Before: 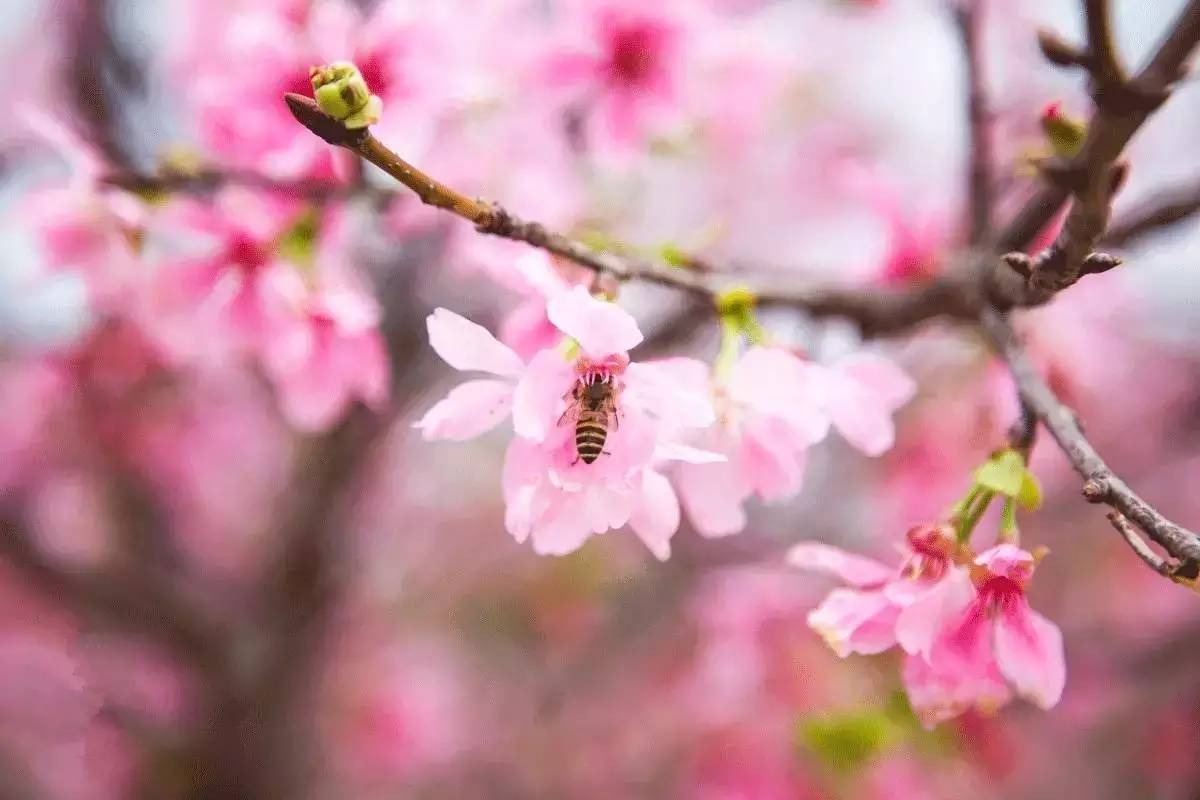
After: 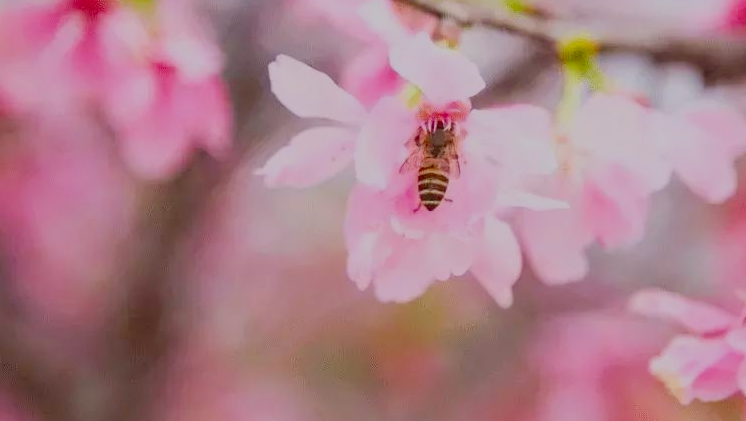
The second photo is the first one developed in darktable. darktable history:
filmic rgb: middle gray luminance 4.23%, black relative exposure -12.91 EV, white relative exposure 5.03 EV, target black luminance 0%, hardness 5.2, latitude 59.67%, contrast 0.757, highlights saturation mix 4.12%, shadows ↔ highlights balance 26.27%, color science v5 (2021), contrast in shadows safe, contrast in highlights safe
crop: left 13.24%, top 31.693%, right 24.569%, bottom 15.594%
